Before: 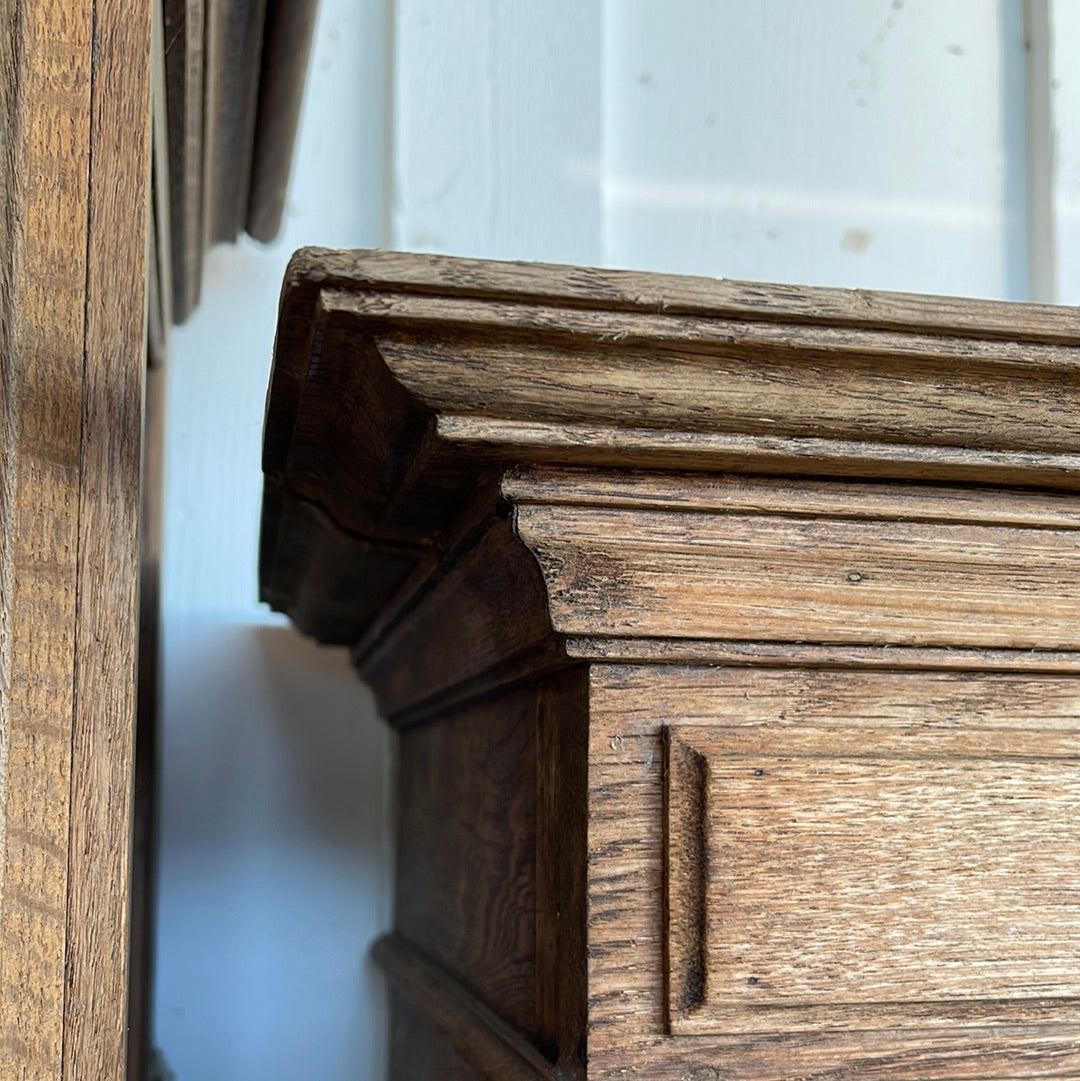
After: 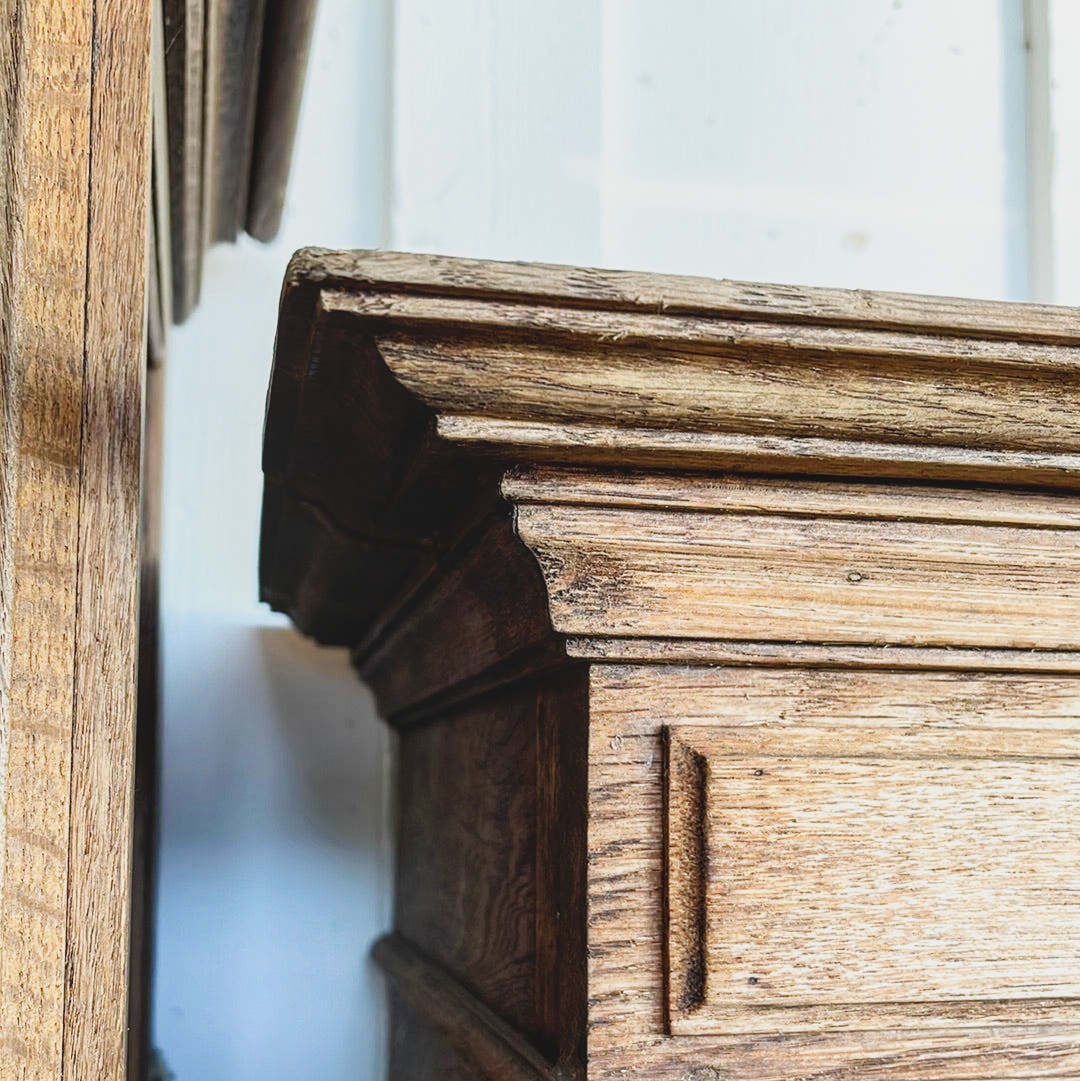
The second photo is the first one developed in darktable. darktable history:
tone curve: curves: ch0 [(0, 0.029) (0.087, 0.084) (0.227, 0.239) (0.46, 0.576) (0.657, 0.796) (0.861, 0.932) (0.997, 0.951)]; ch1 [(0, 0) (0.353, 0.344) (0.45, 0.46) (0.502, 0.494) (0.534, 0.523) (0.573, 0.576) (0.602, 0.631) (0.647, 0.669) (1, 1)]; ch2 [(0, 0) (0.333, 0.346) (0.385, 0.395) (0.44, 0.466) (0.5, 0.493) (0.521, 0.56) (0.553, 0.579) (0.573, 0.599) (0.667, 0.777) (1, 1)], preserve colors none
local contrast: detail 109%
